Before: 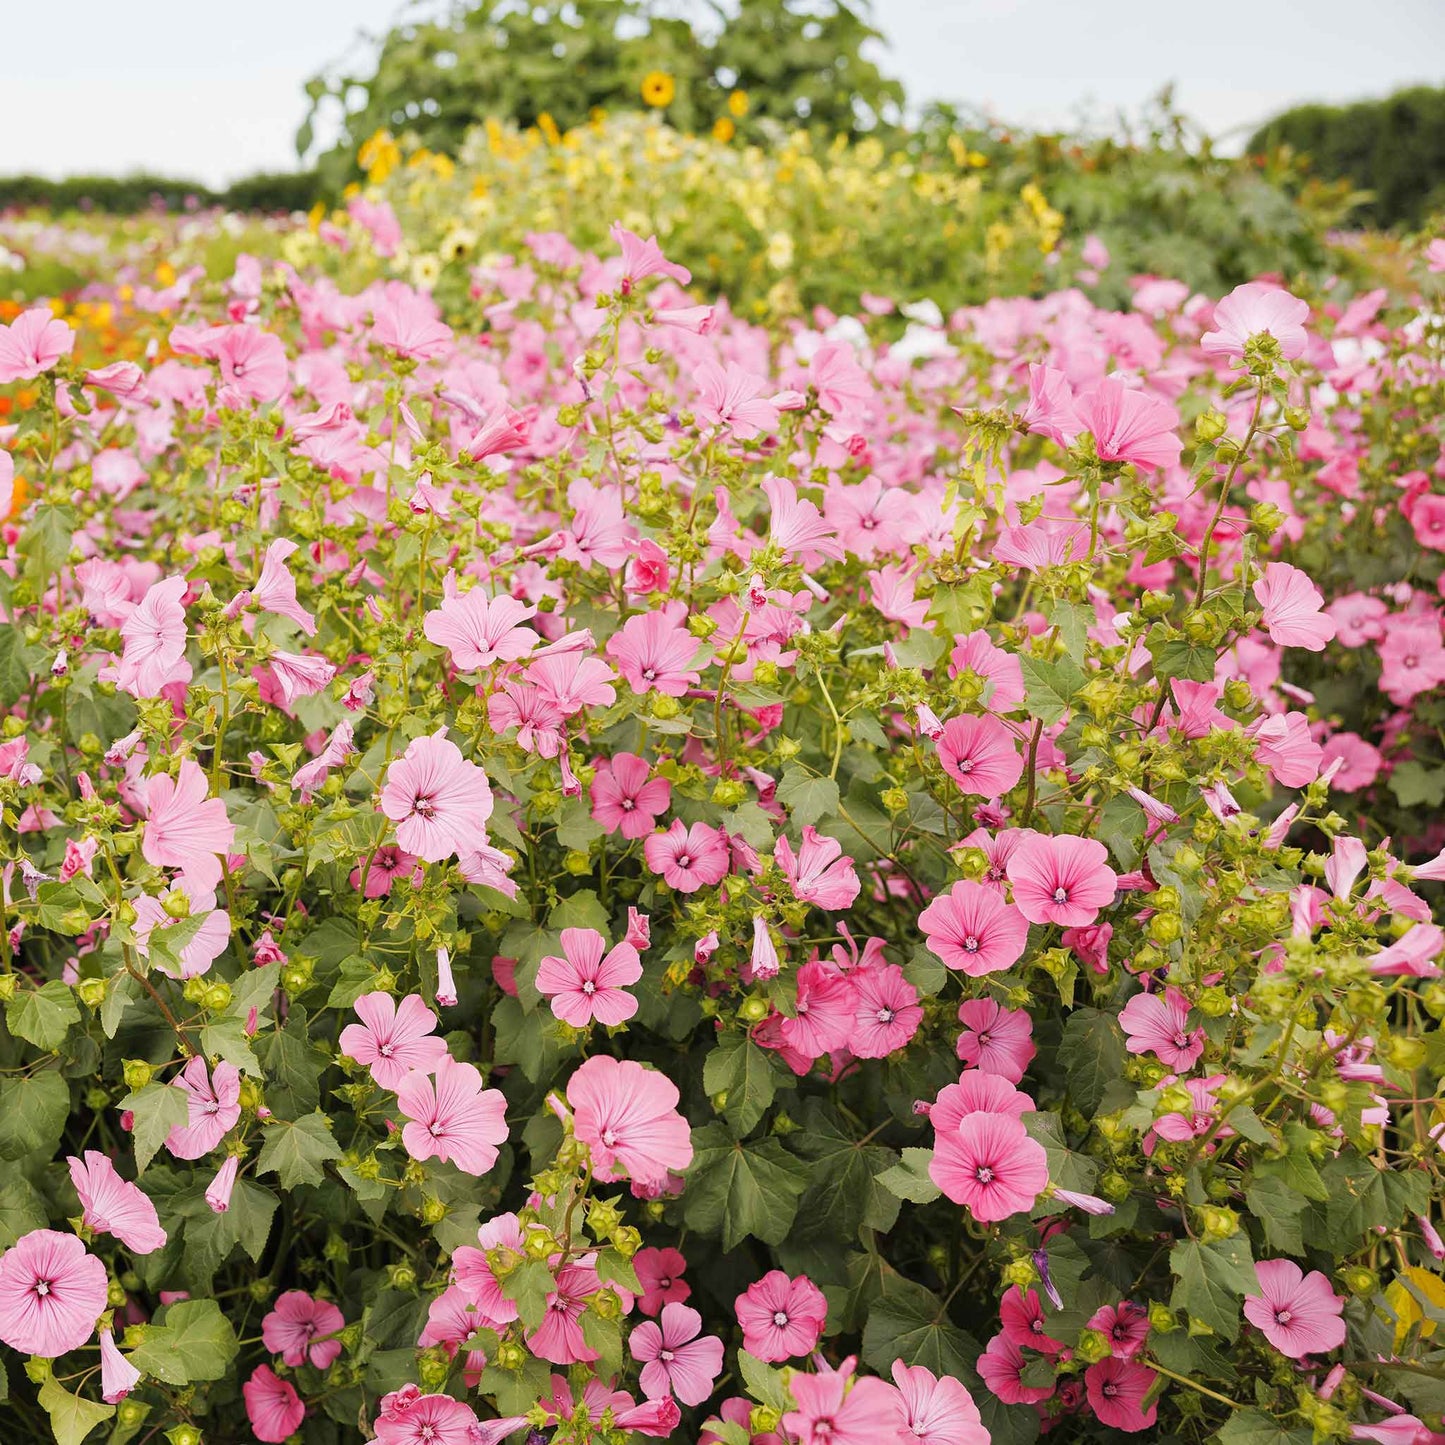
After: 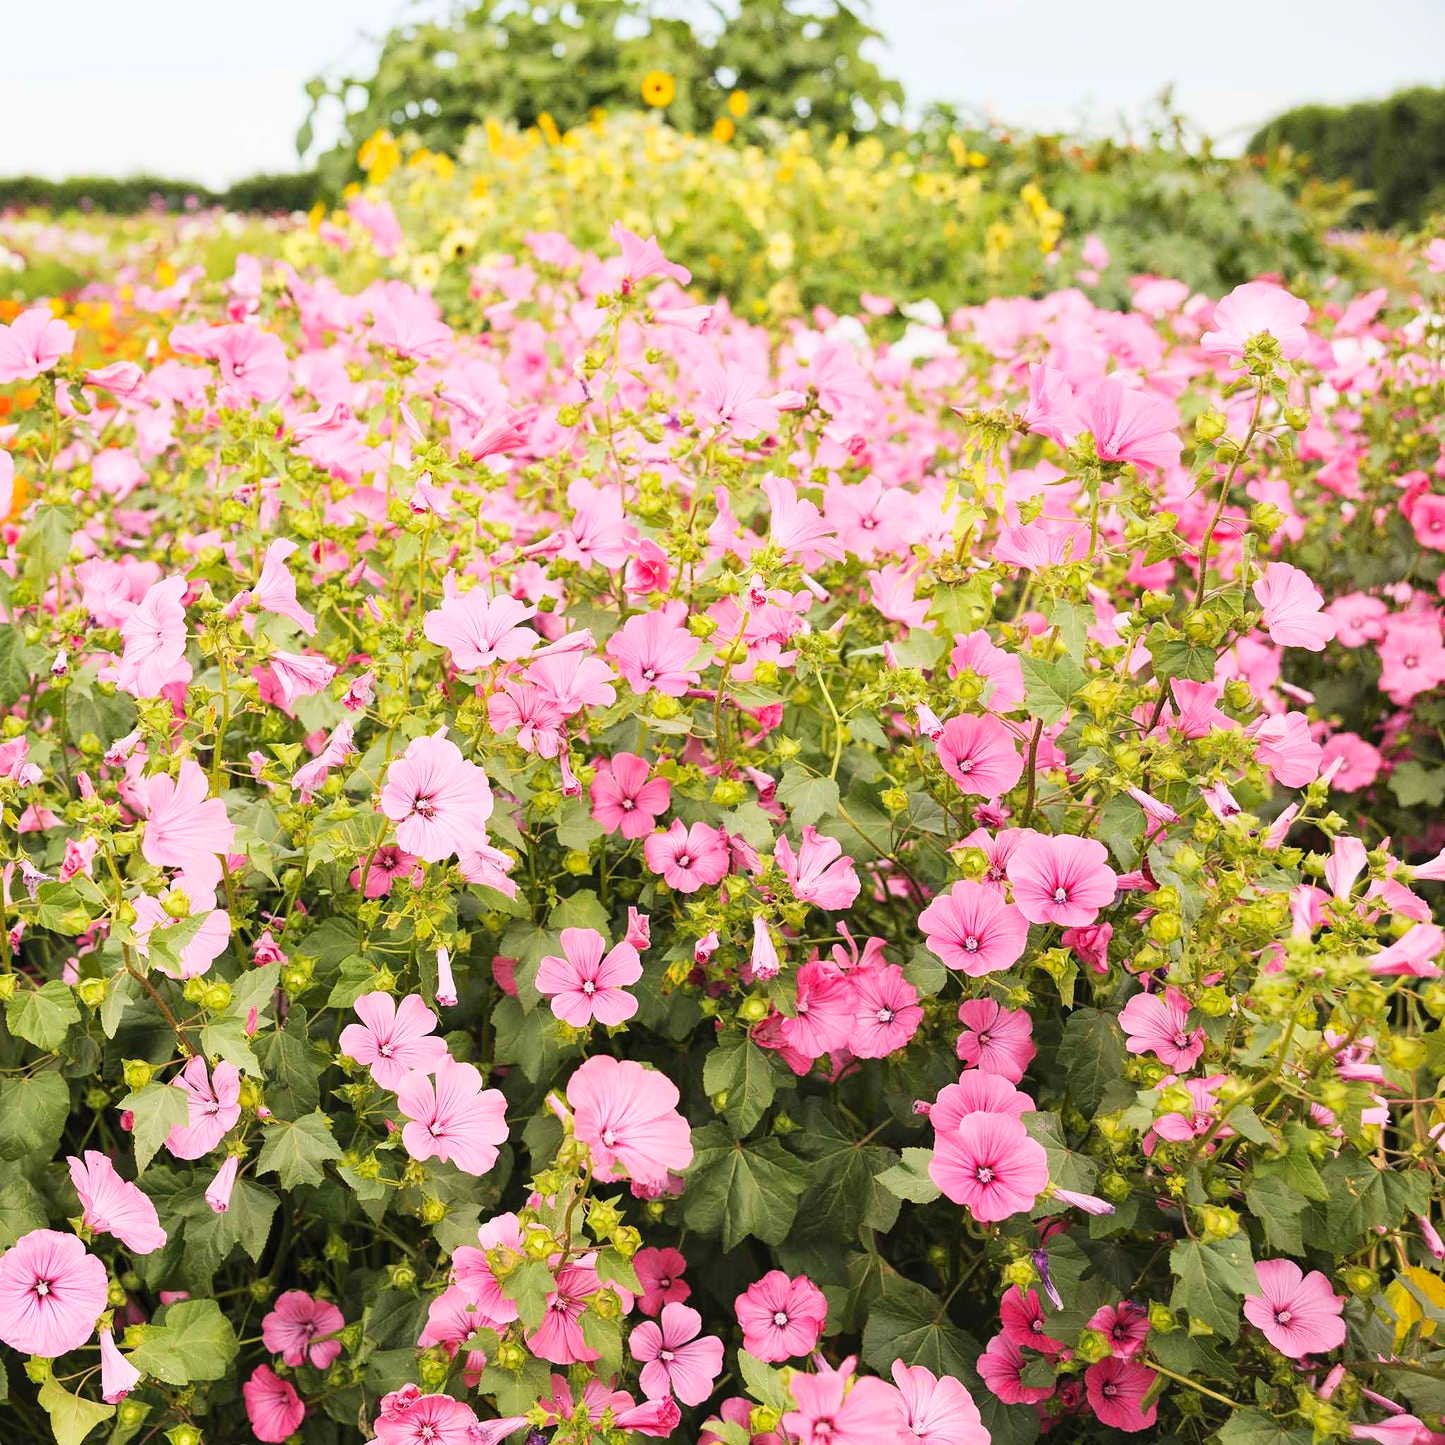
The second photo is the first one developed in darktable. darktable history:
contrast brightness saturation: contrast 0.199, brightness 0.142, saturation 0.145
